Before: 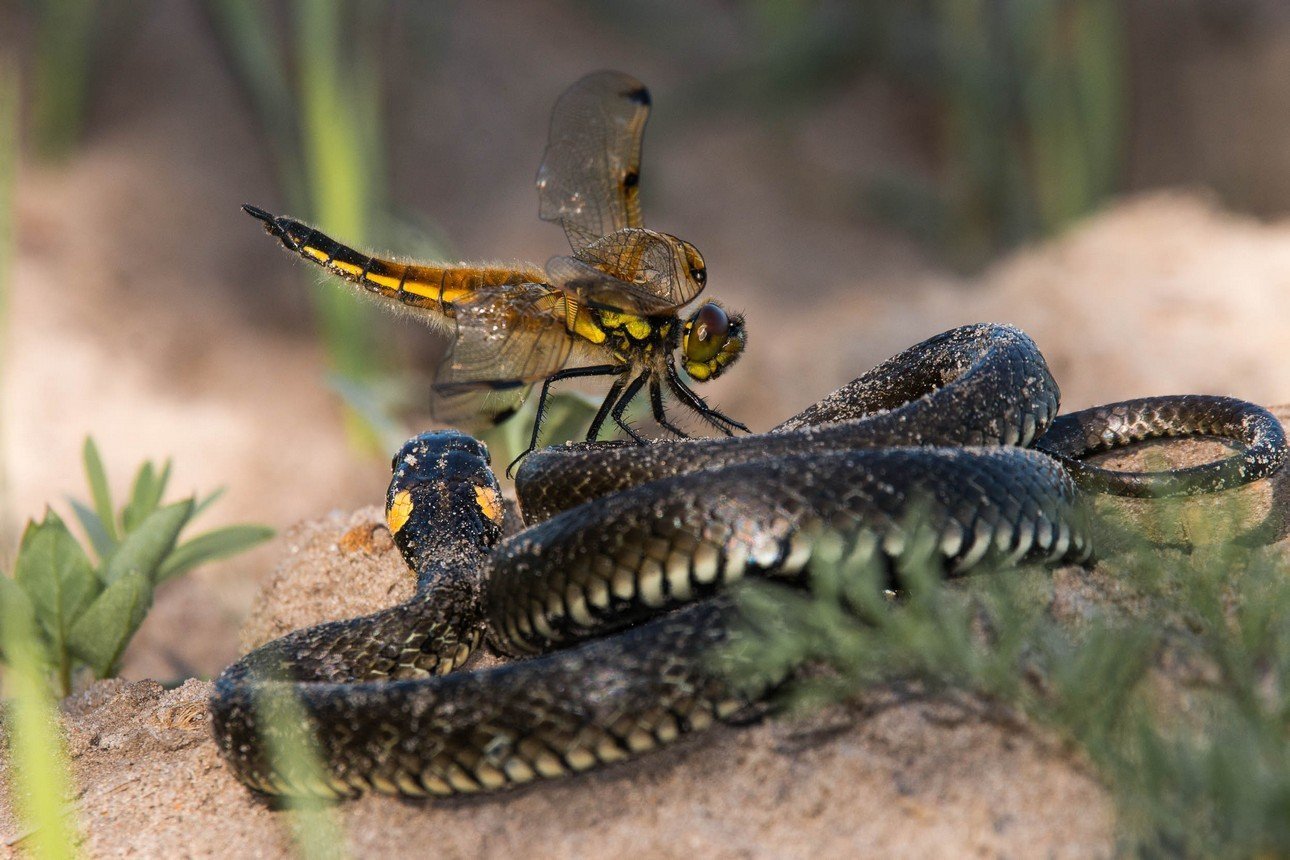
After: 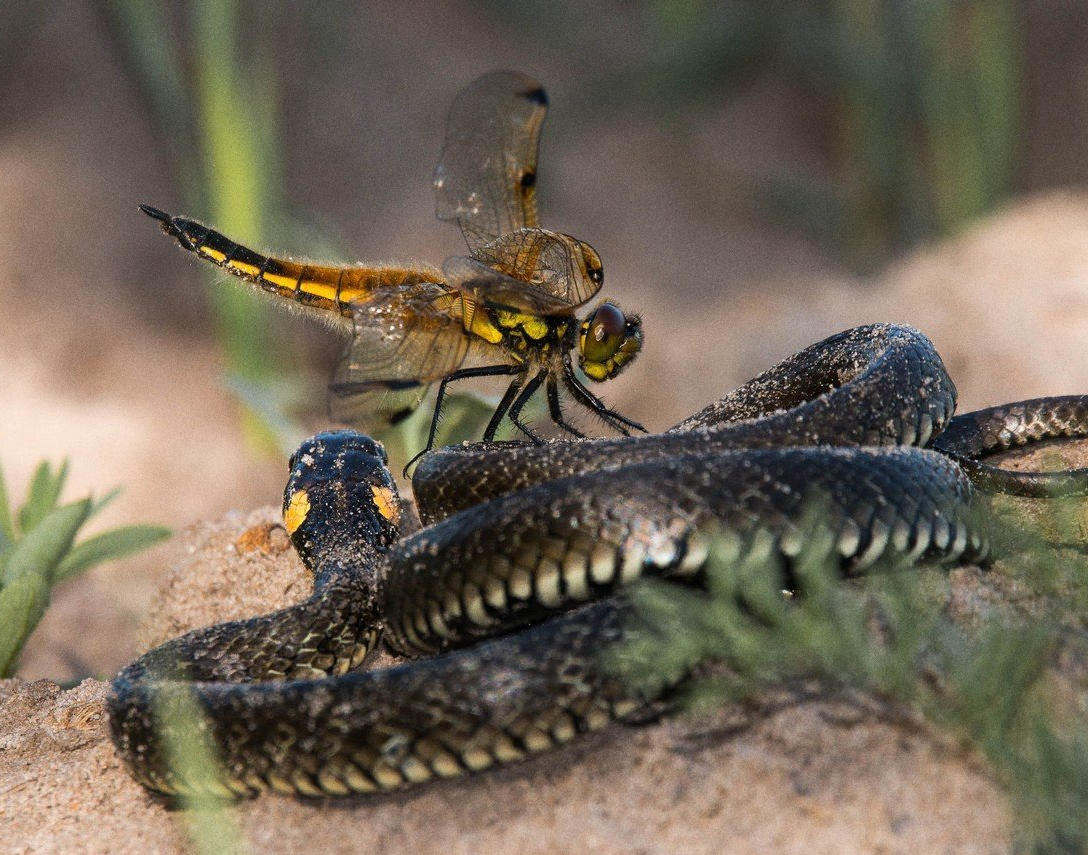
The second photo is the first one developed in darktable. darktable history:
grain: coarseness 0.09 ISO
crop: left 8.026%, right 7.374%
